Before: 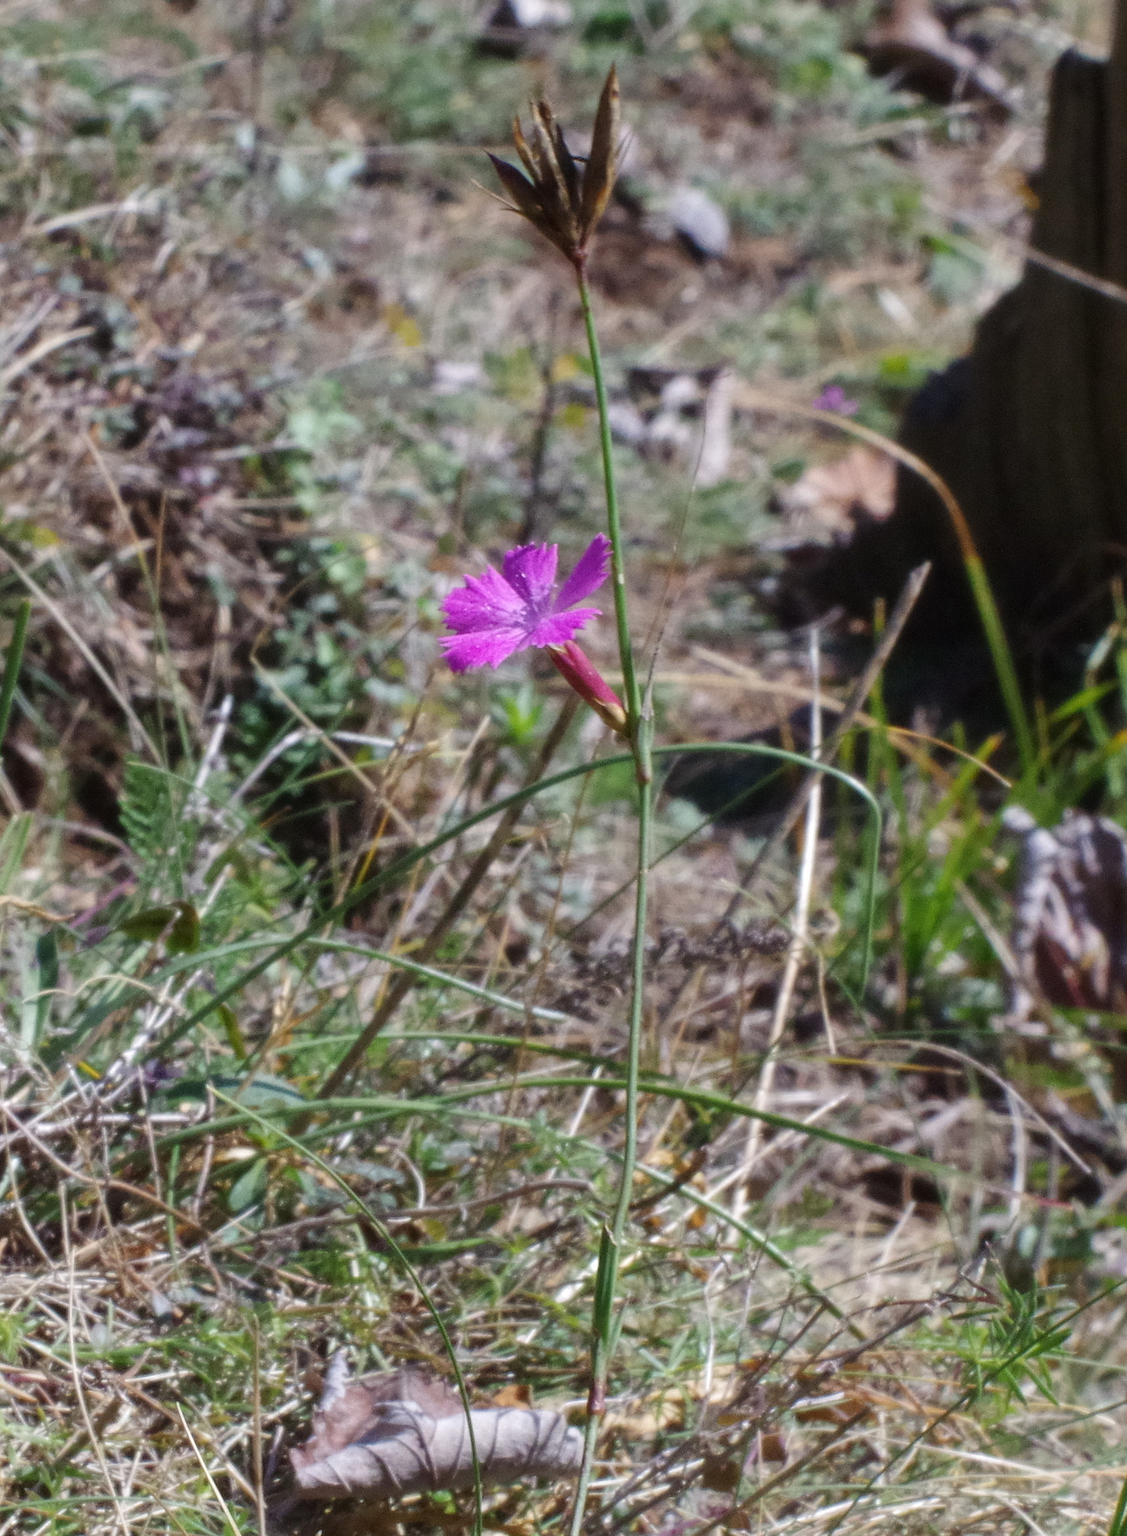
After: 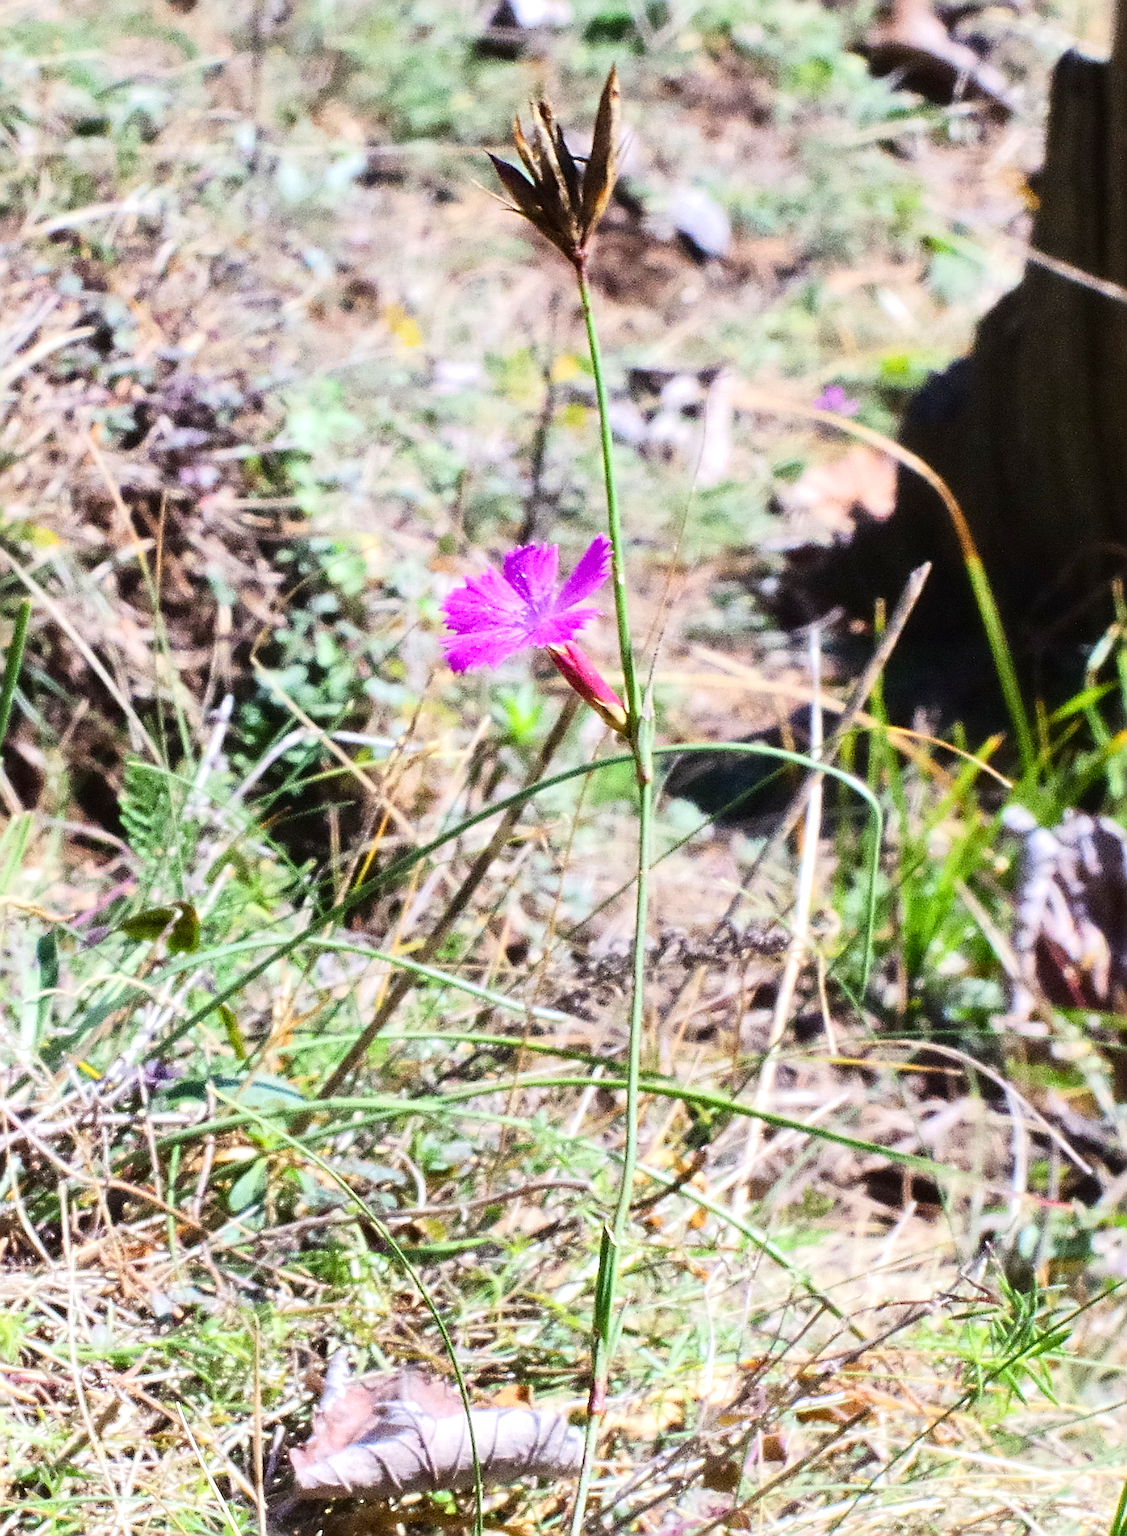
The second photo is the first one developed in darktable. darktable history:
tone equalizer: -7 EV 0.146 EV, -6 EV 0.638 EV, -5 EV 1.15 EV, -4 EV 1.32 EV, -3 EV 1.17 EV, -2 EV 0.6 EV, -1 EV 0.146 EV, edges refinement/feathering 500, mask exposure compensation -1.57 EV, preserve details no
color balance rgb: linear chroma grading › global chroma -1.296%, perceptual saturation grading › global saturation 20%, perceptual saturation grading › highlights -25.218%, perceptual saturation grading › shadows 24.875%, perceptual brilliance grading › highlights 9.746%, perceptual brilliance grading › shadows -4.837%
sharpen: radius 2.692, amount 0.677
